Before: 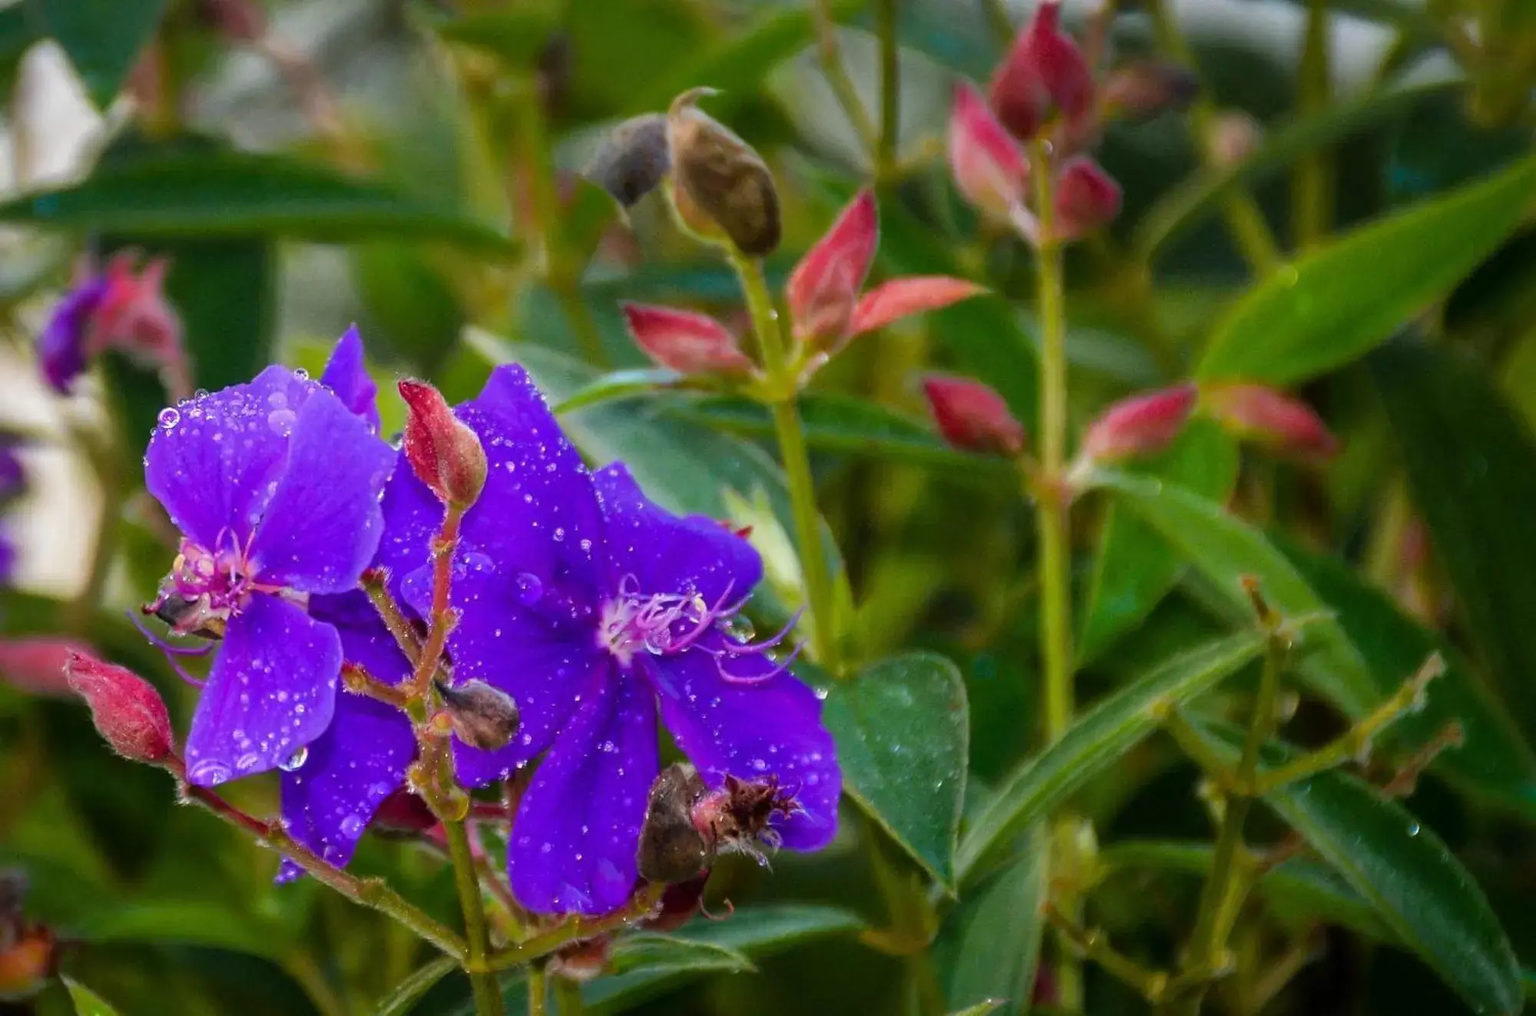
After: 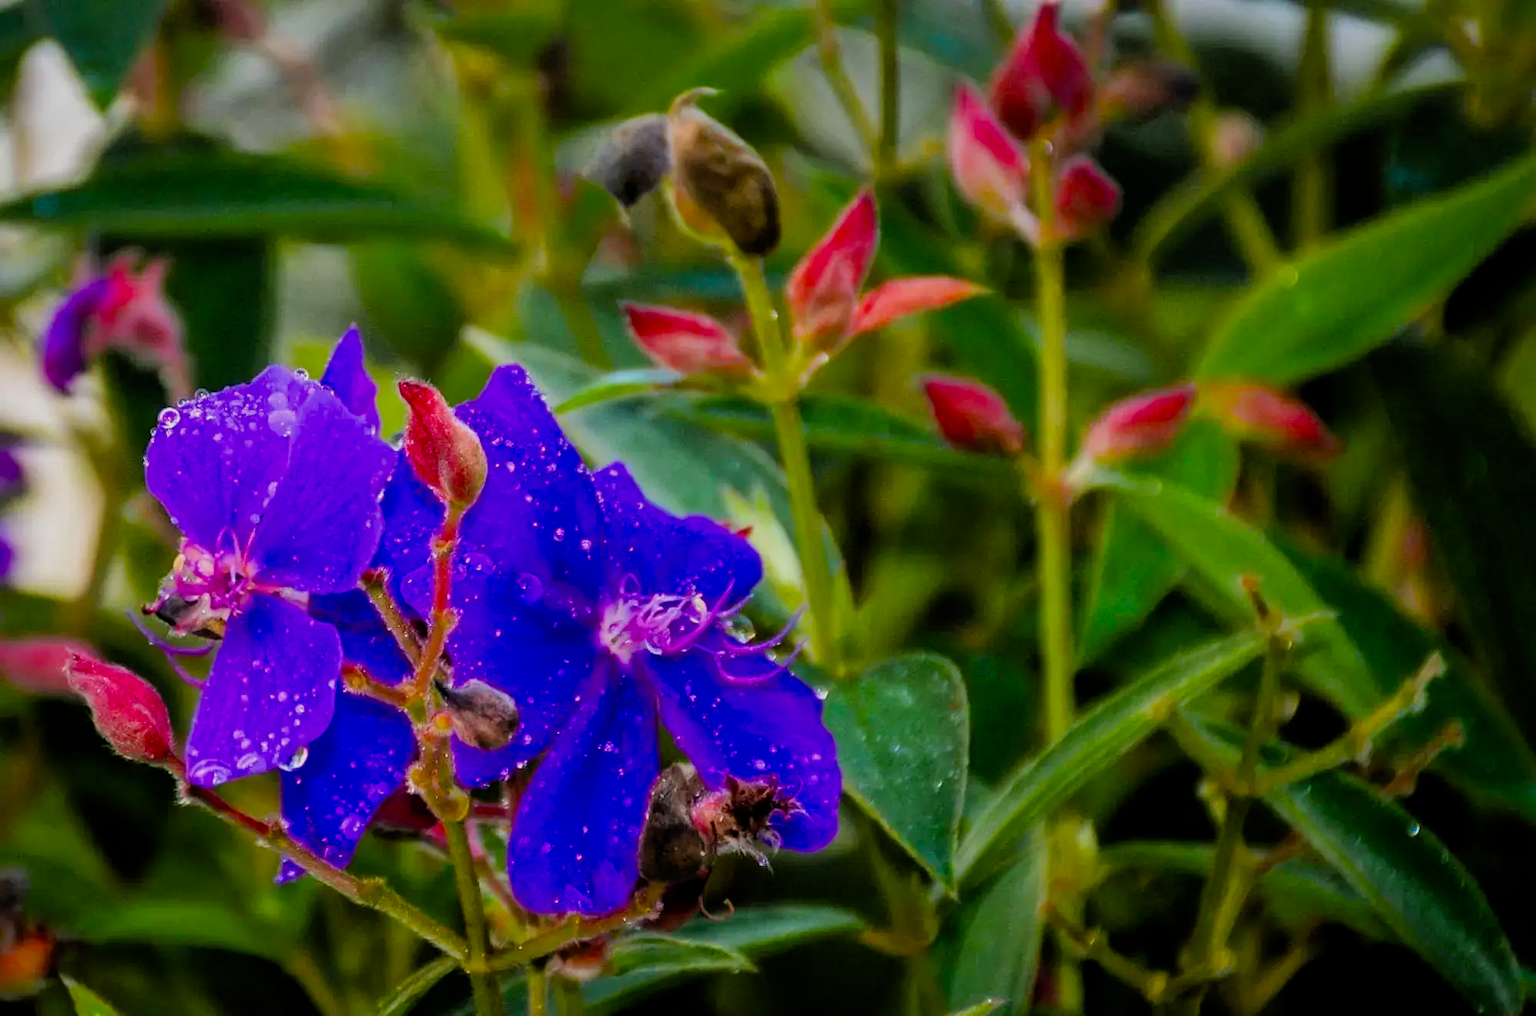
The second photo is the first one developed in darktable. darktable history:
exposure: compensate highlight preservation false
filmic rgb: black relative exposure -7.75 EV, white relative exposure 4.4 EV, threshold 3 EV, target black luminance 0%, hardness 3.76, latitude 50.51%, contrast 1.074, highlights saturation mix 10%, shadows ↔ highlights balance -0.22%, color science v4 (2020), enable highlight reconstruction true
